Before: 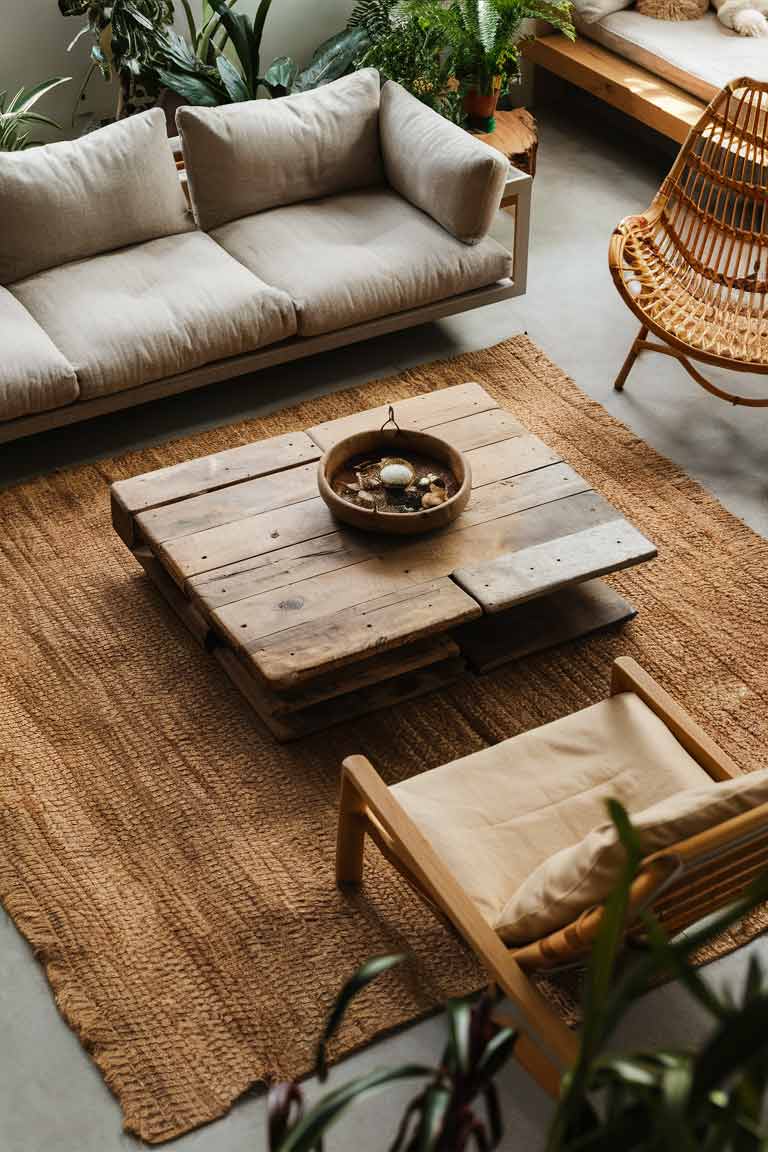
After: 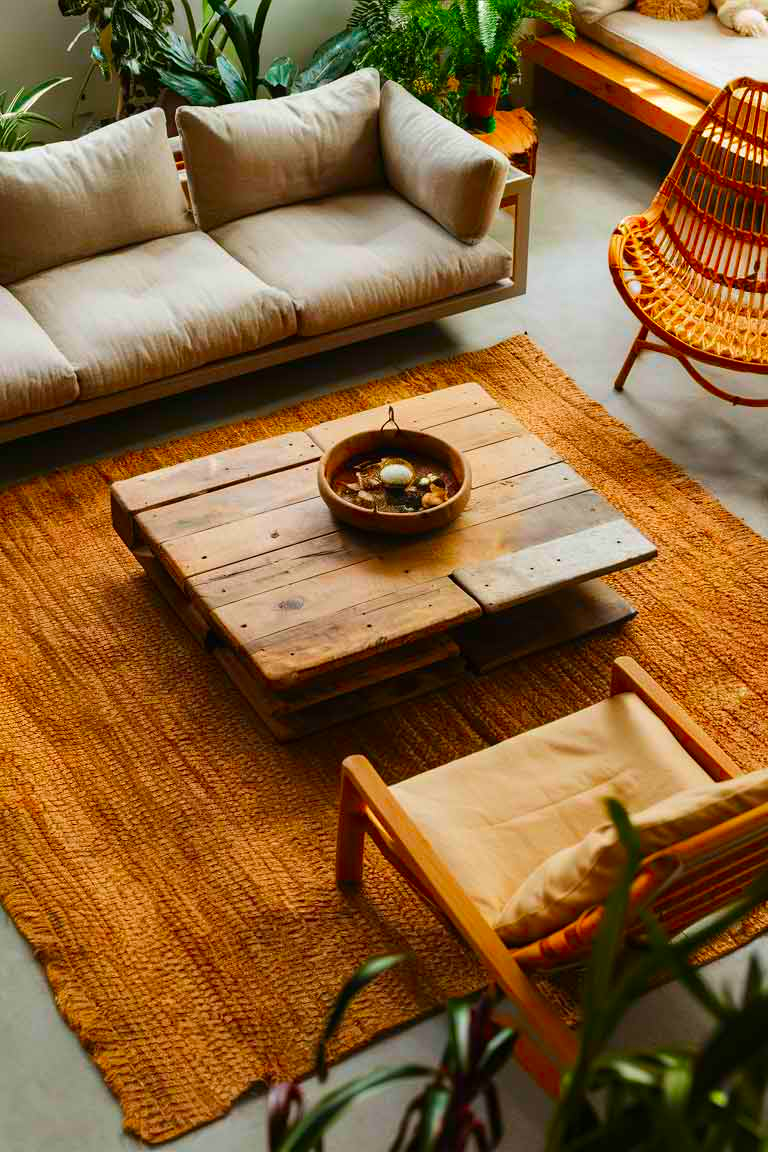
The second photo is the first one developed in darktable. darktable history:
color correction: highlights b* -0.029, saturation 2.09
